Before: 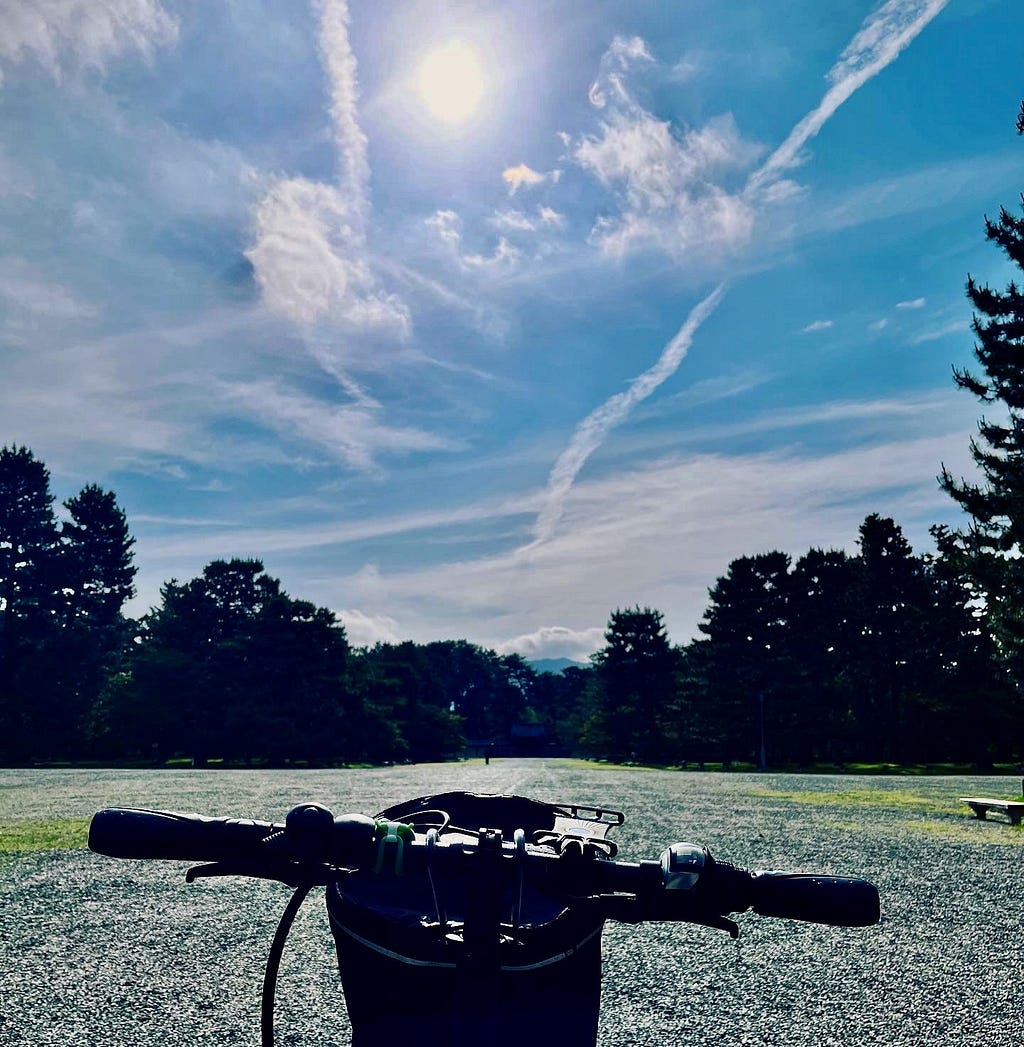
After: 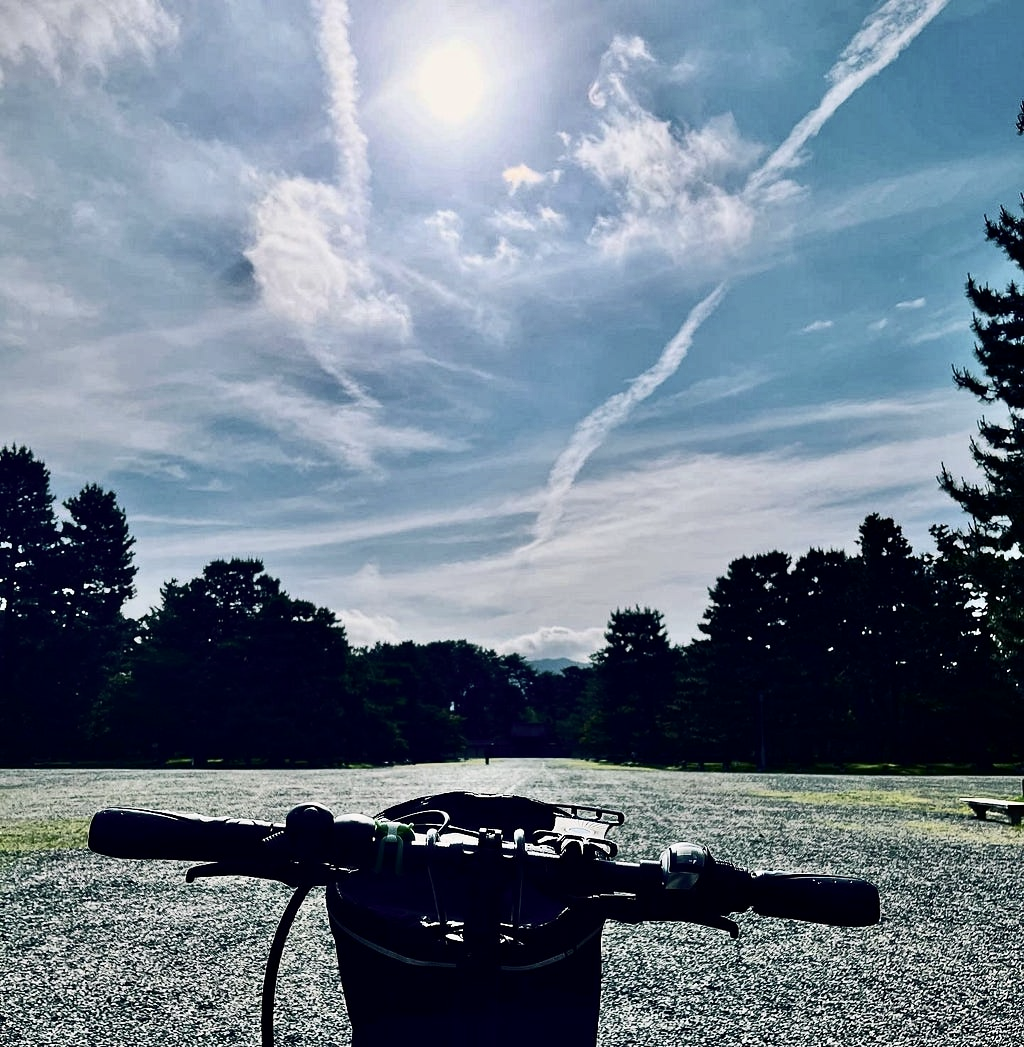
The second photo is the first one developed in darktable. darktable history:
contrast brightness saturation: contrast 0.248, saturation -0.314
